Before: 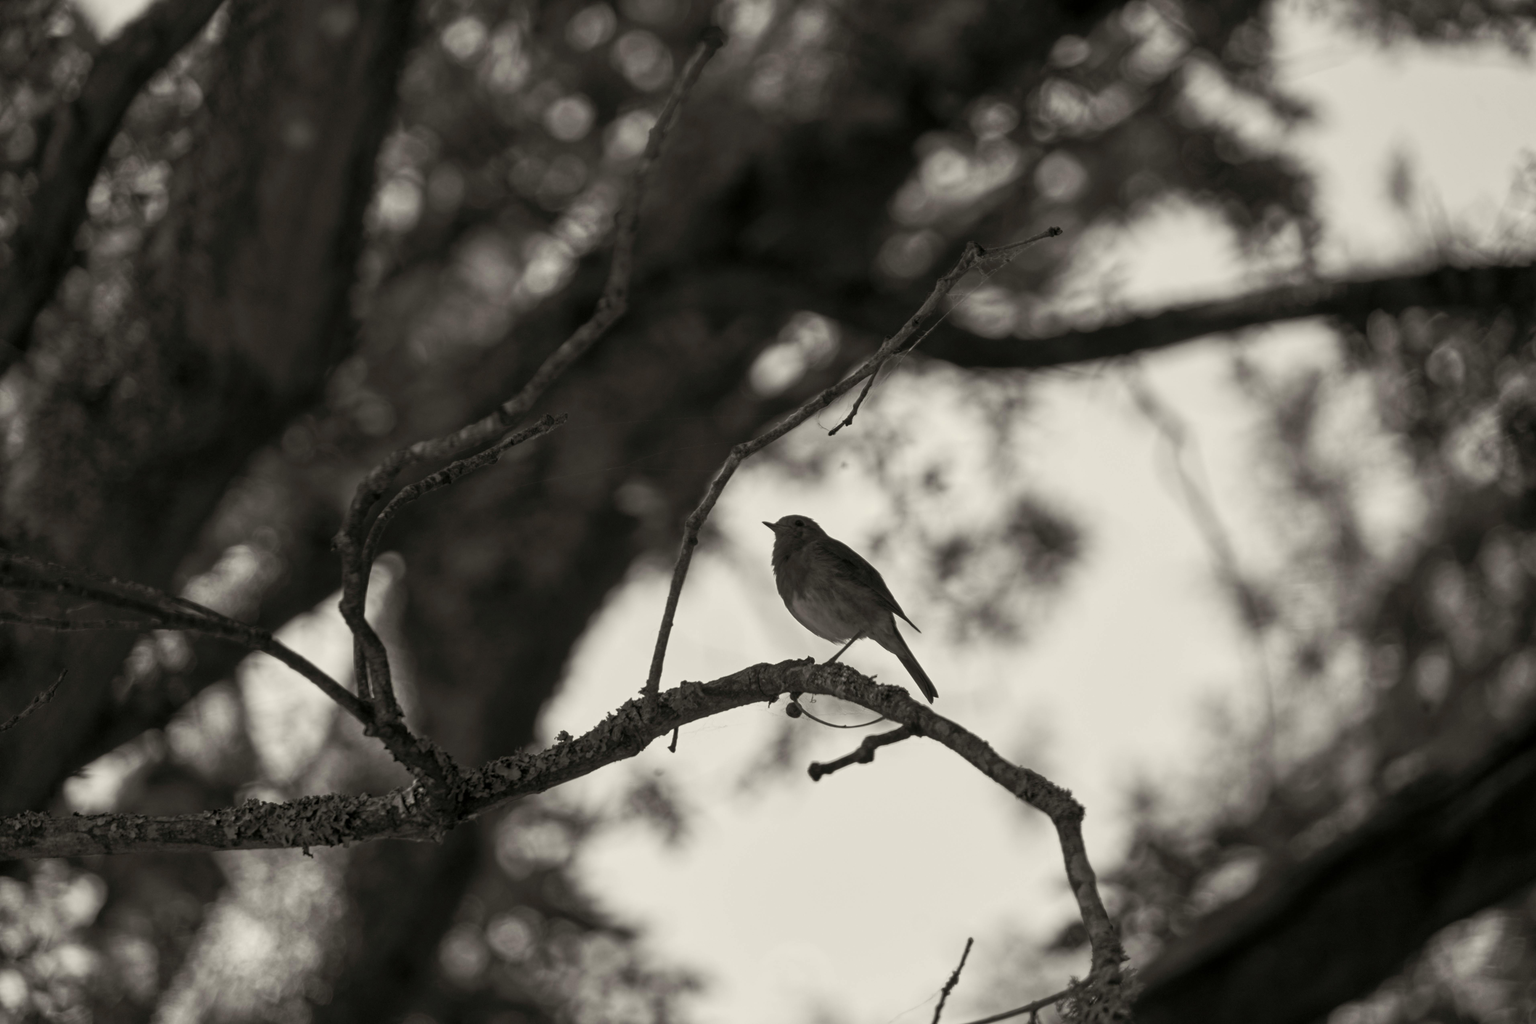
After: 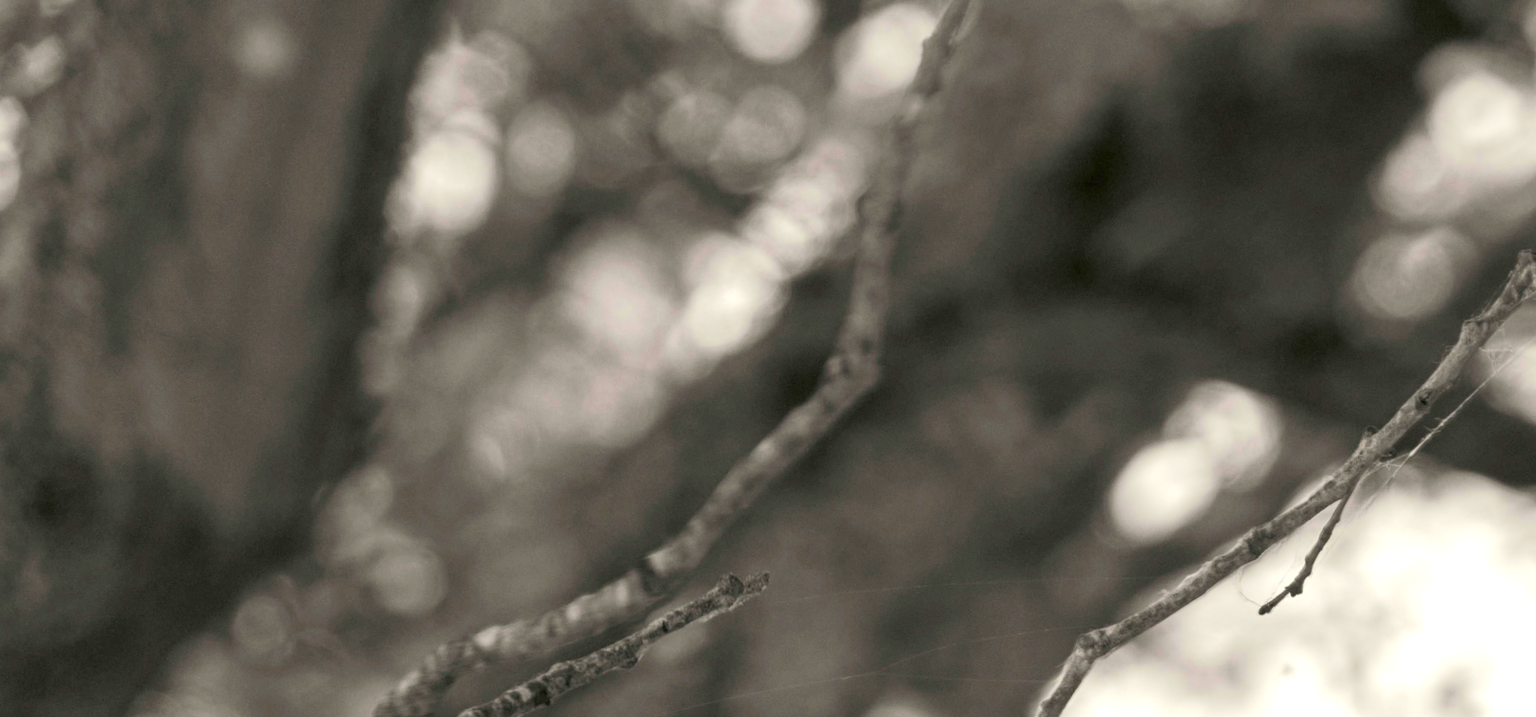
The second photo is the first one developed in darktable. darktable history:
tone equalizer: -8 EV 1.98 EV, -7 EV 1.96 EV, -6 EV 1.97 EV, -5 EV 1.99 EV, -4 EV 1.98 EV, -3 EV 1.49 EV, -2 EV 0.981 EV, -1 EV 0.513 EV, edges refinement/feathering 500, mask exposure compensation -1.57 EV, preserve details no
crop: left 10.31%, top 10.596%, right 36.422%, bottom 52.094%
exposure: exposure 0.195 EV, compensate highlight preservation false
